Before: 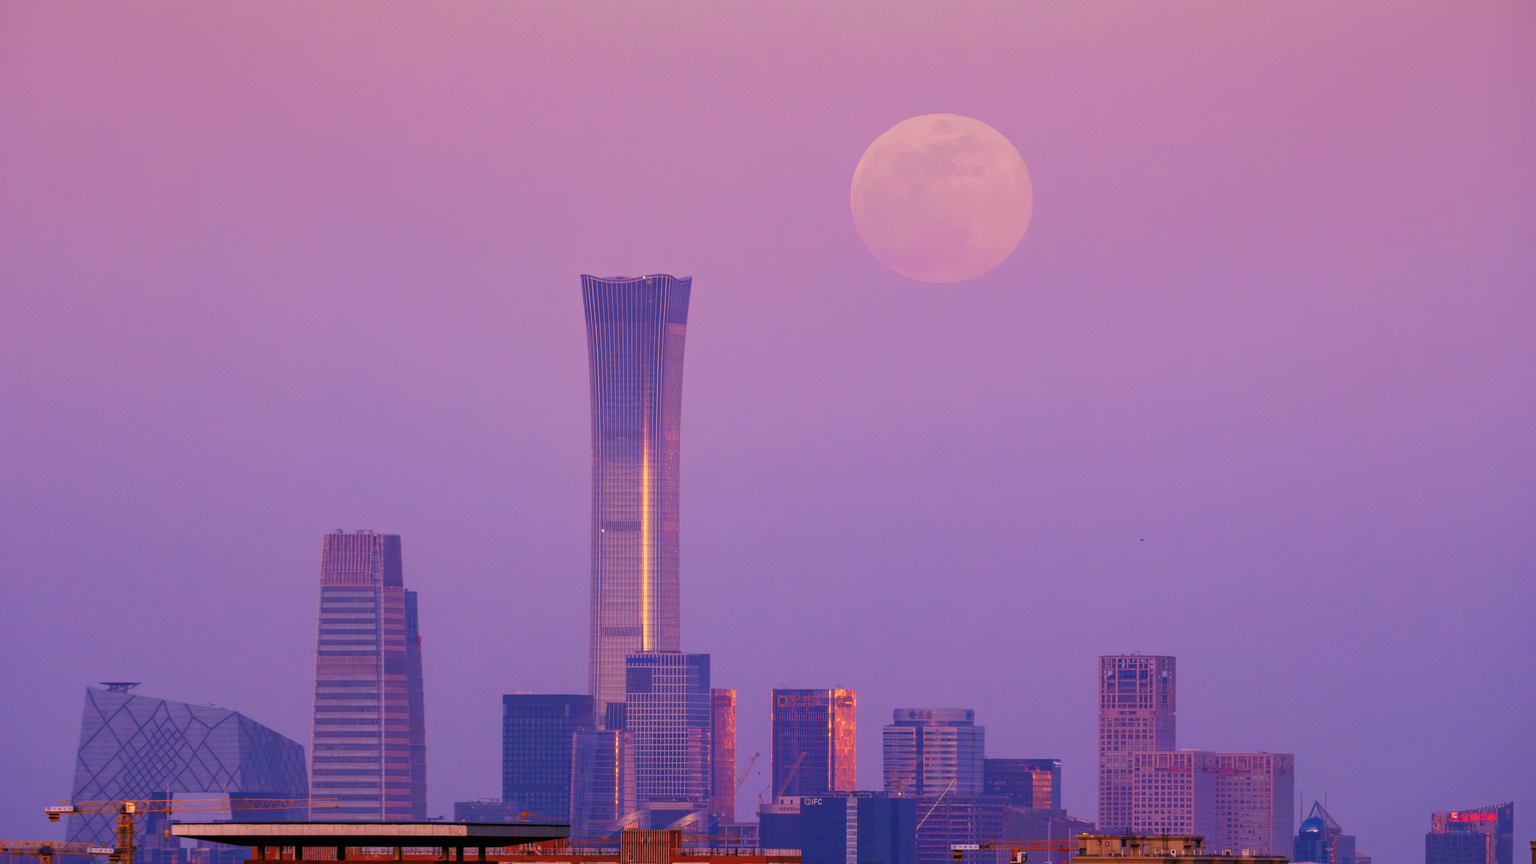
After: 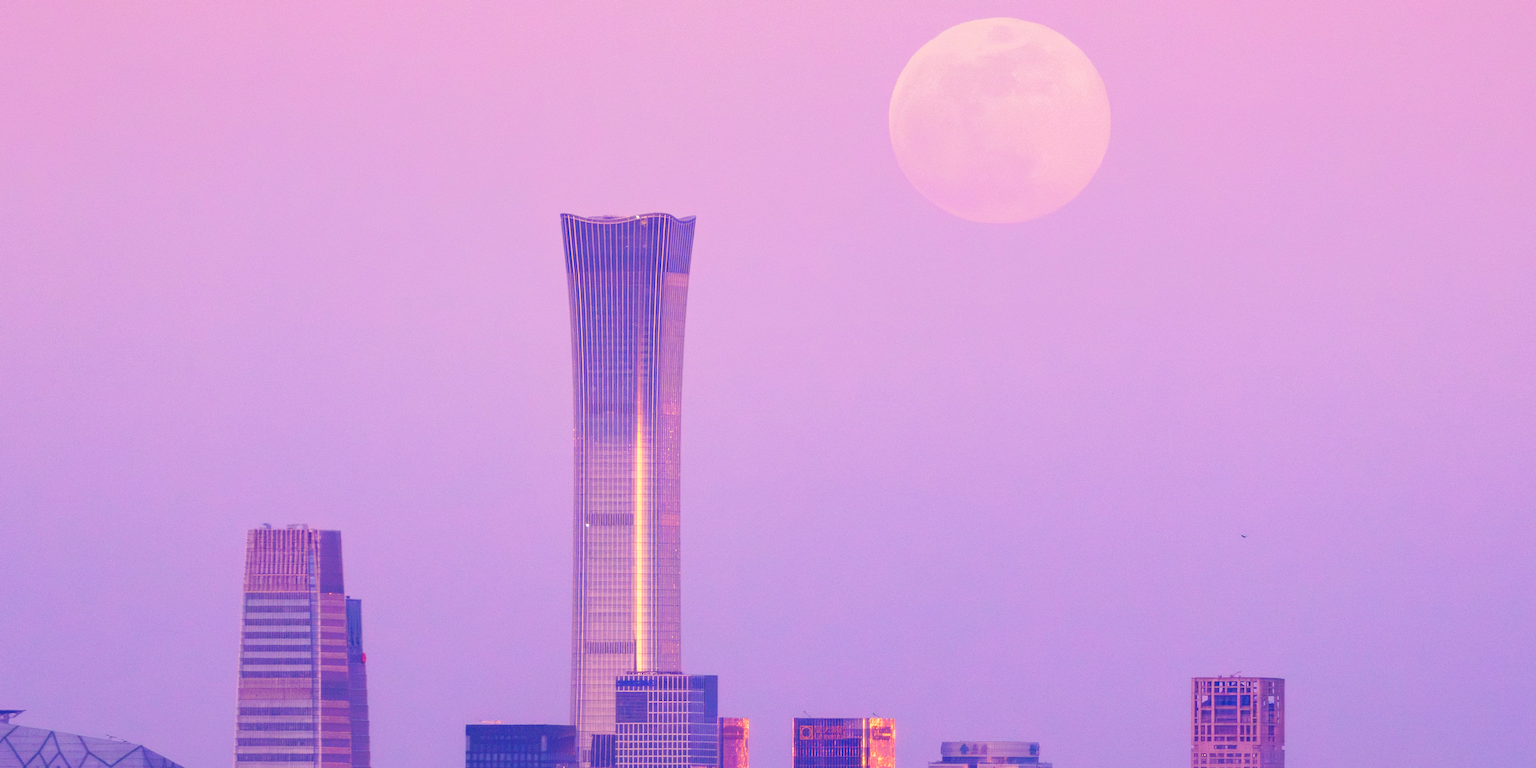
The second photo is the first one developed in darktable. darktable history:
base curve: curves: ch0 [(0, 0) (0.028, 0.03) (0.121, 0.232) (0.46, 0.748) (0.859, 0.968) (1, 1)], preserve colors none
crop: left 7.855%, top 11.523%, right 9.975%, bottom 15.408%
